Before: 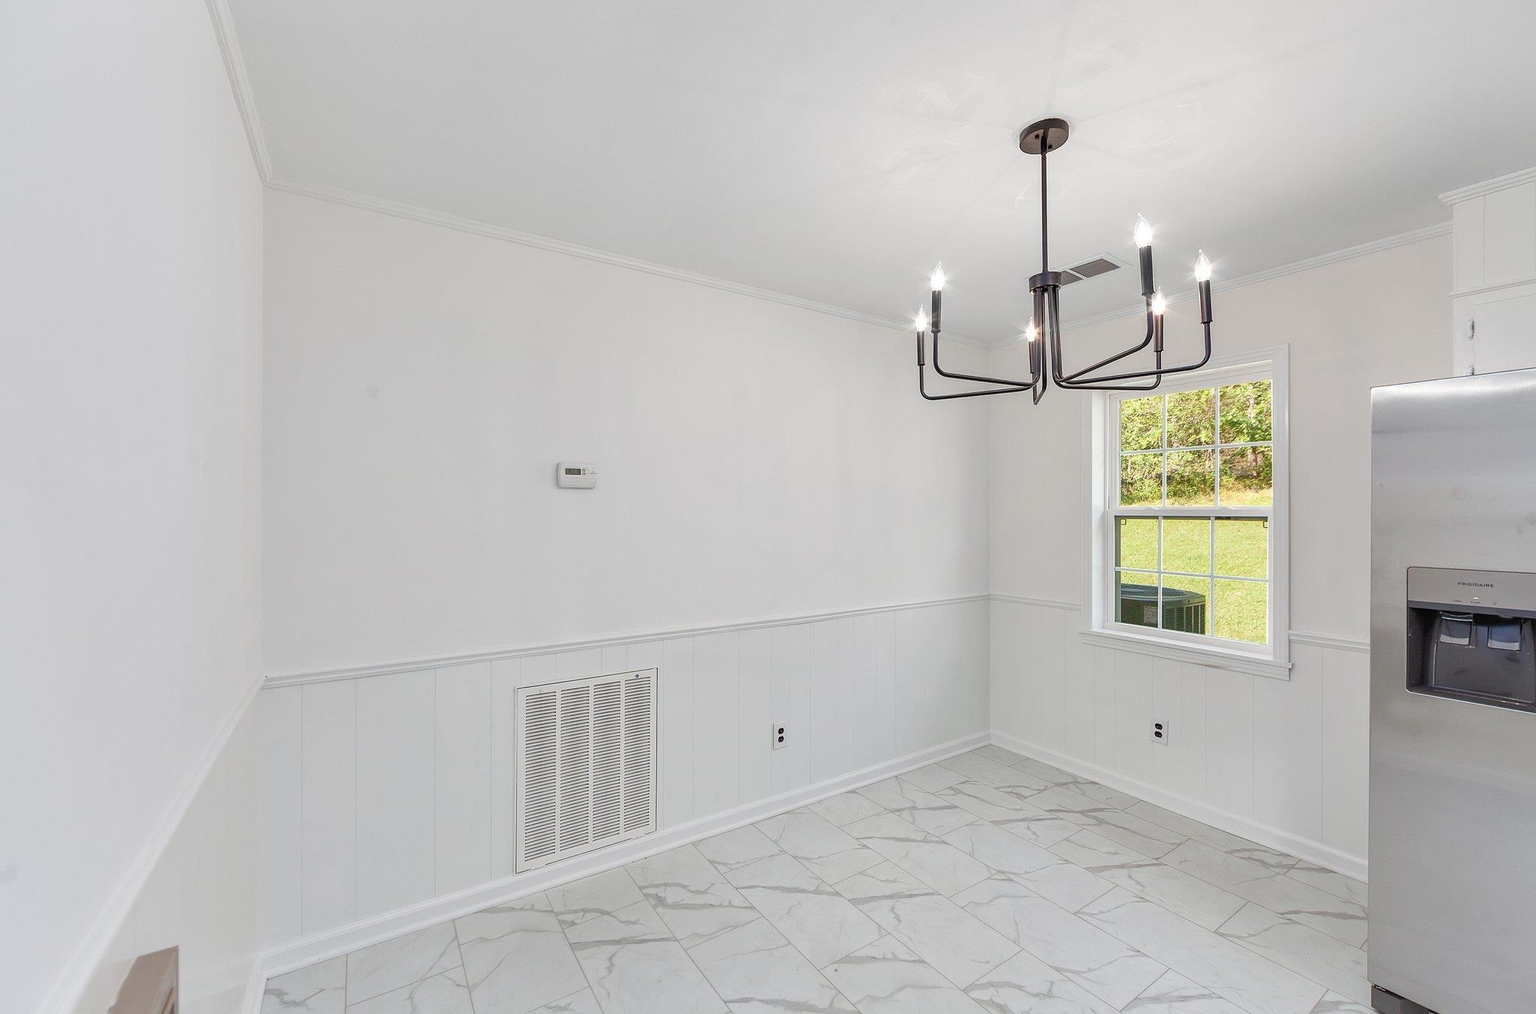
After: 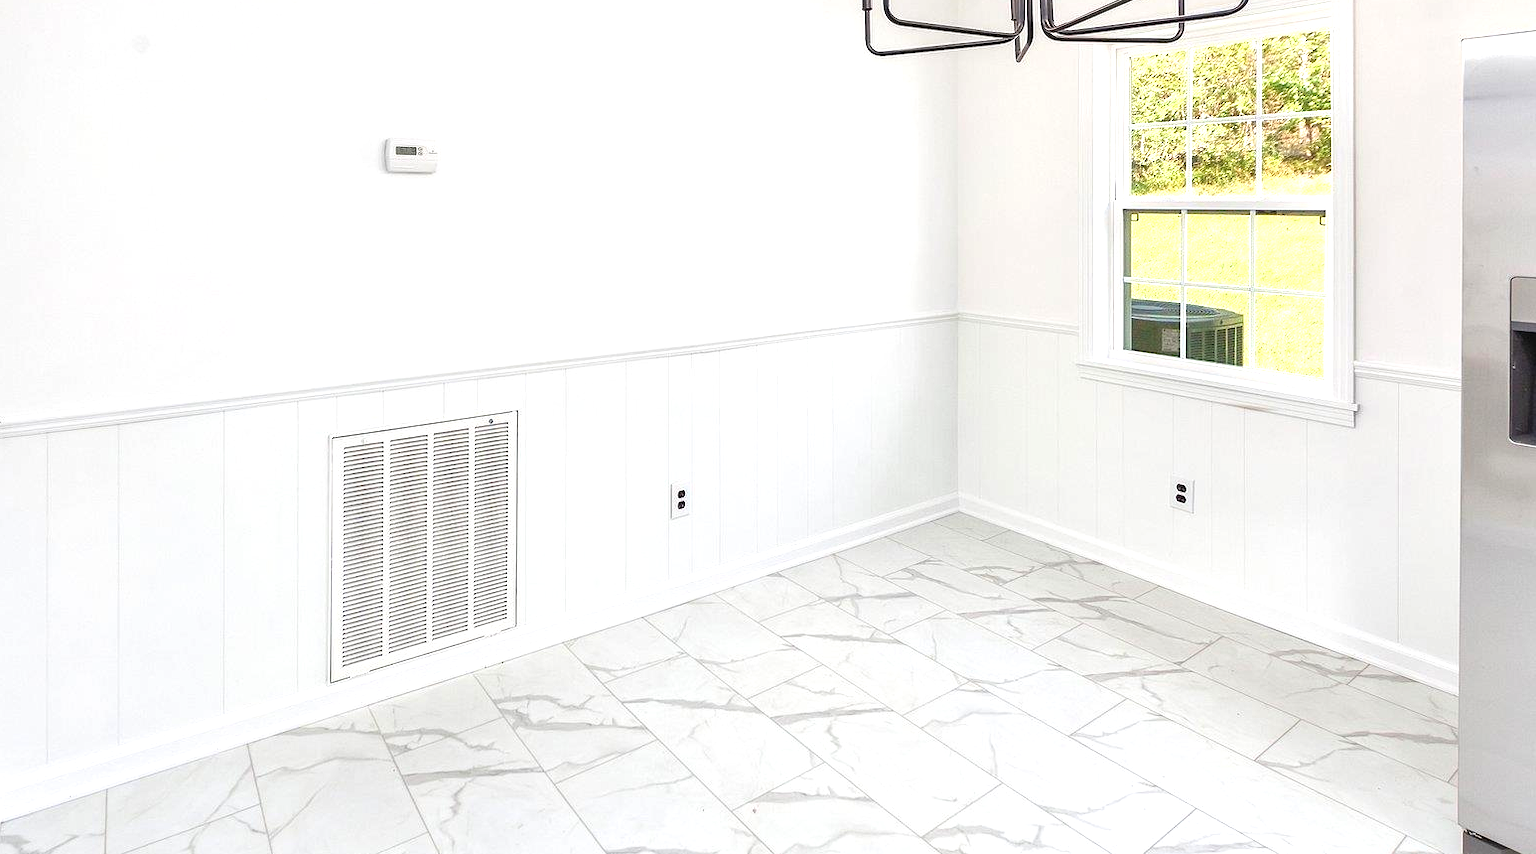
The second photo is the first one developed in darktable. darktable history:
exposure: black level correction 0, exposure 0.899 EV, compensate exposure bias true, compensate highlight preservation false
crop and rotate: left 17.375%, top 35.291%, right 7.054%, bottom 0.982%
